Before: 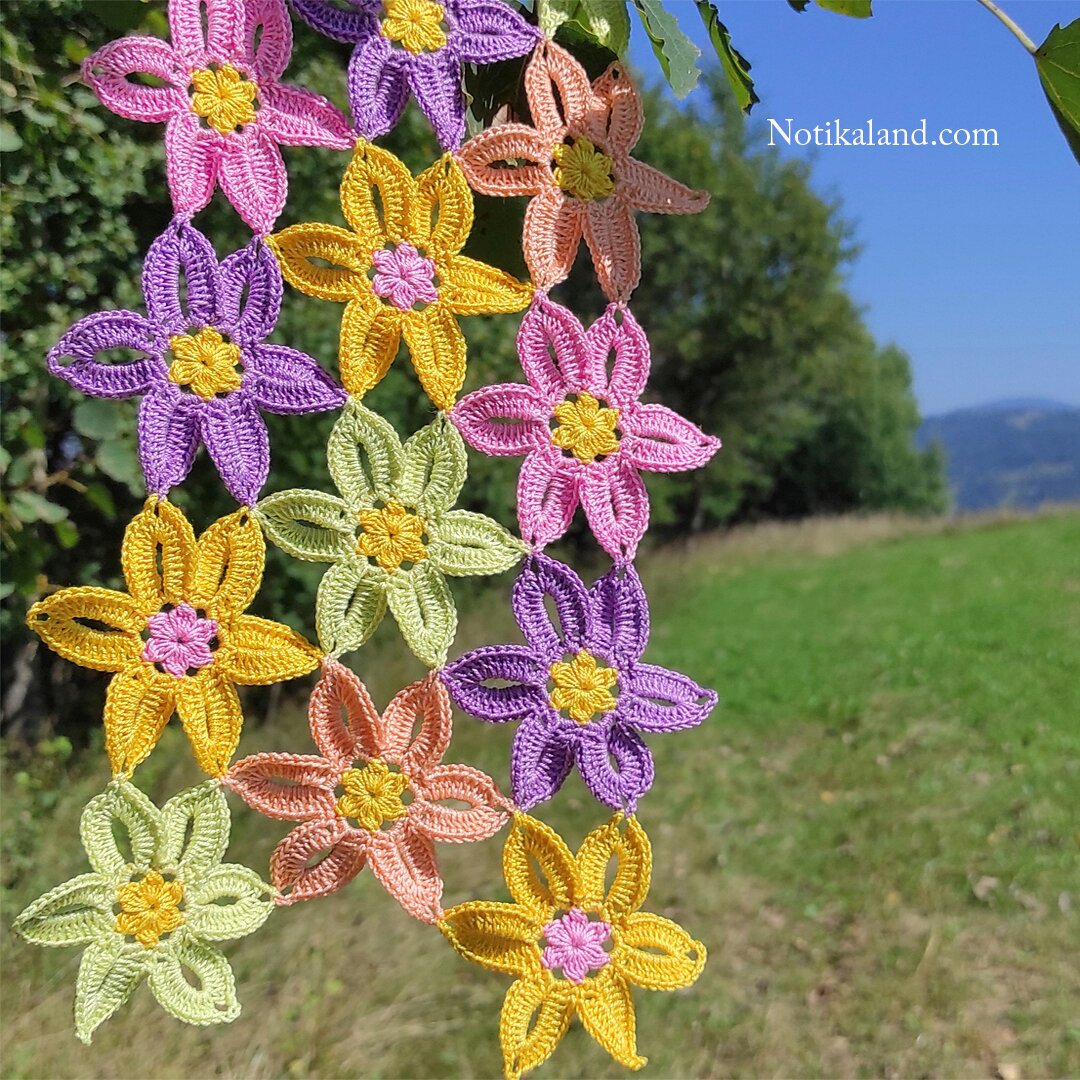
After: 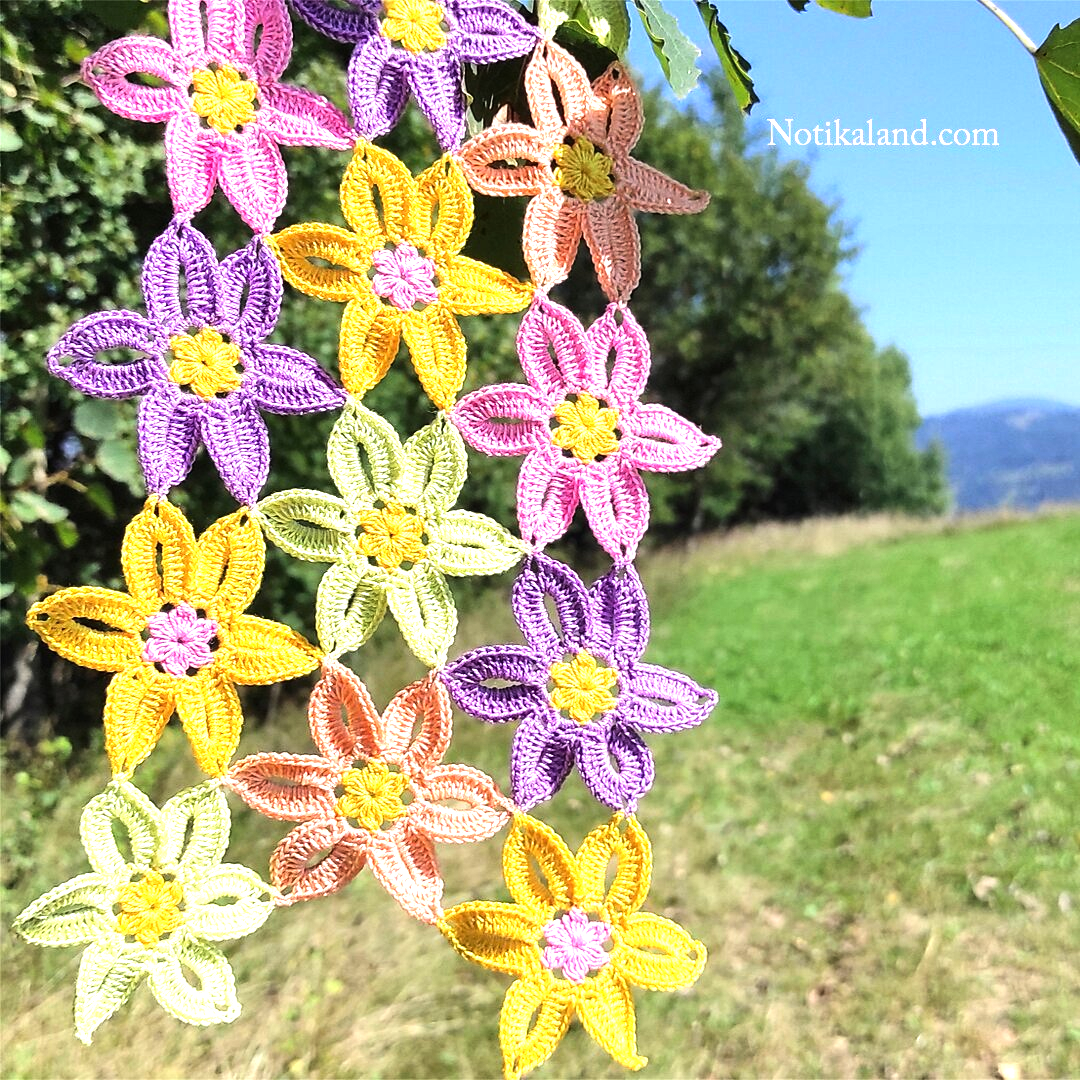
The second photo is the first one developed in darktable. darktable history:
white balance: emerald 1
exposure: black level correction 0, exposure 0.68 EV, compensate exposure bias true, compensate highlight preservation false
tone equalizer: -8 EV -0.75 EV, -7 EV -0.7 EV, -6 EV -0.6 EV, -5 EV -0.4 EV, -3 EV 0.4 EV, -2 EV 0.6 EV, -1 EV 0.7 EV, +0 EV 0.75 EV, edges refinement/feathering 500, mask exposure compensation -1.57 EV, preserve details no
